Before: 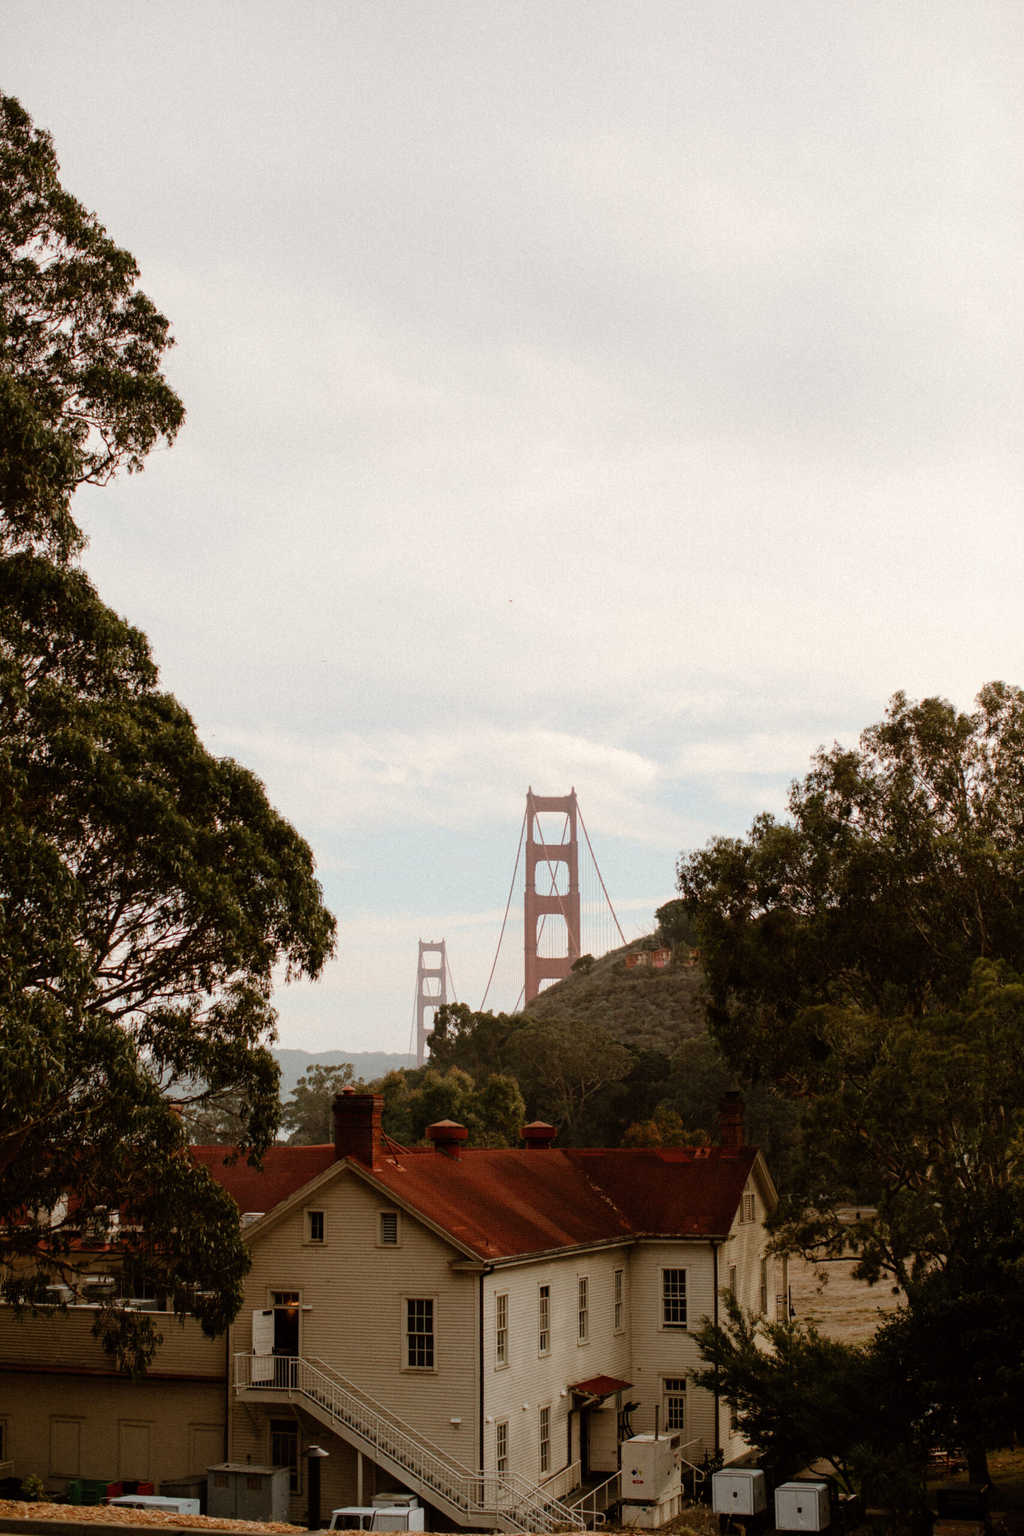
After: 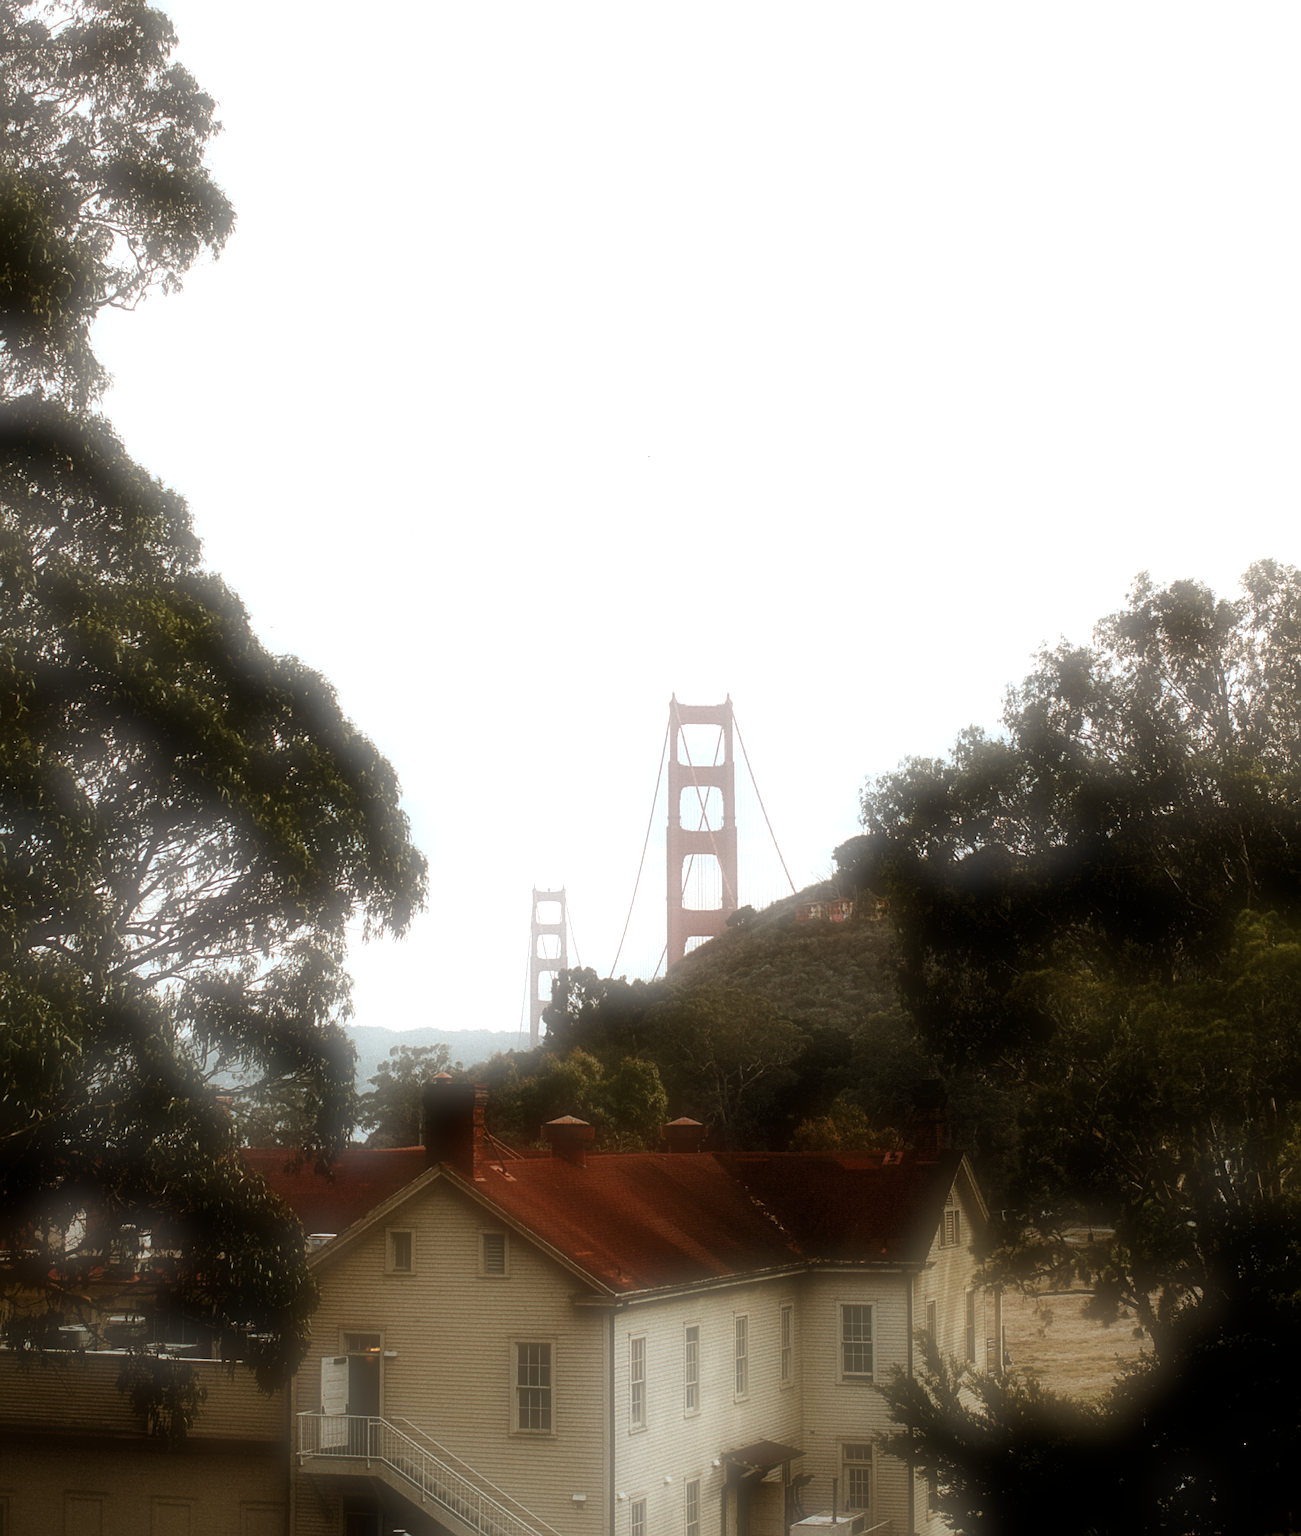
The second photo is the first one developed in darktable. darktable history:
sharpen: radius 1.864, amount 0.398, threshold 1.271
exposure: exposure 0.6 EV, compensate highlight preservation false
soften: on, module defaults
levels: levels [0.052, 0.496, 0.908]
white balance: red 0.925, blue 1.046
contrast brightness saturation: contrast 0.07
crop and rotate: top 15.774%, bottom 5.506%
